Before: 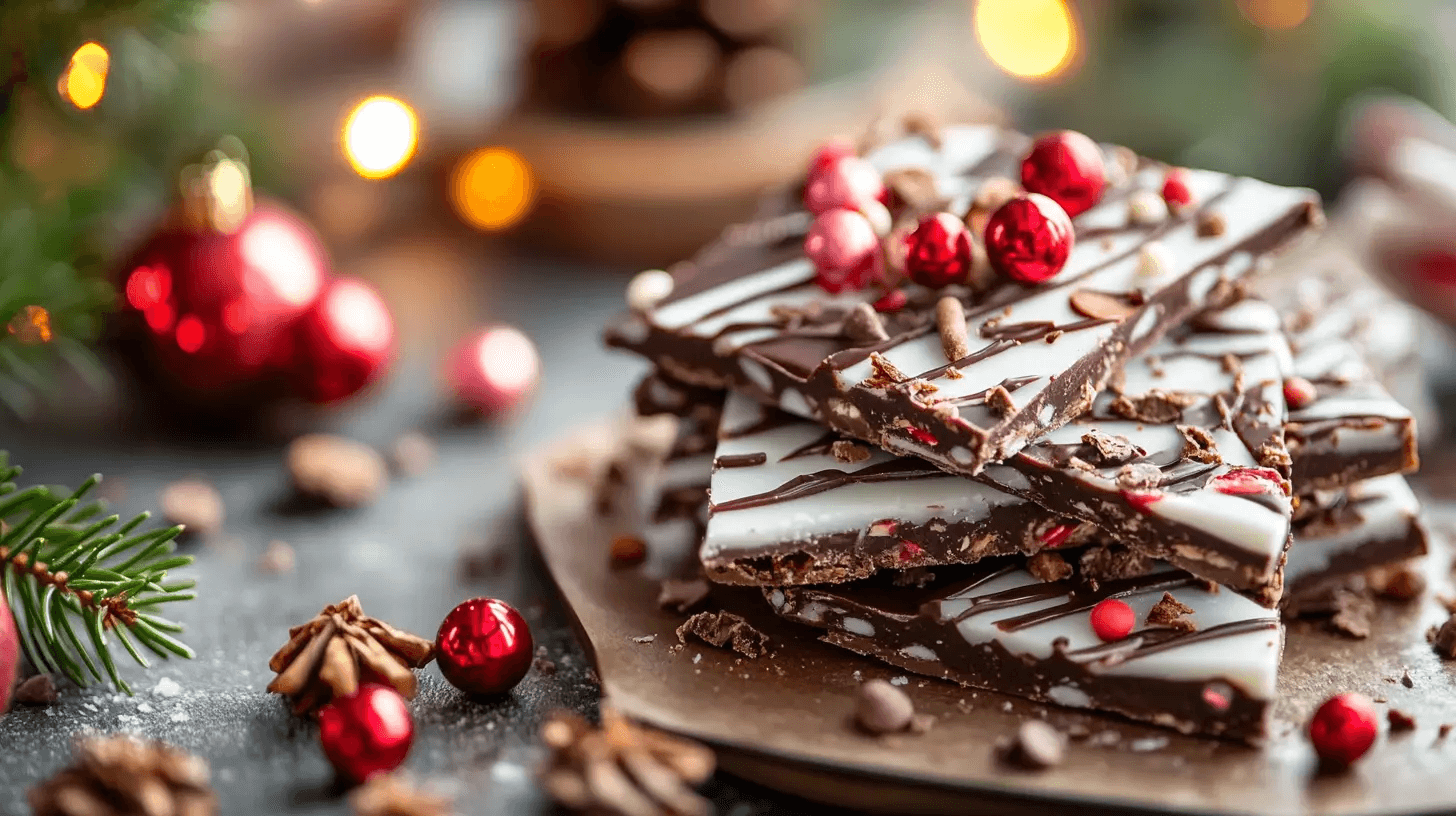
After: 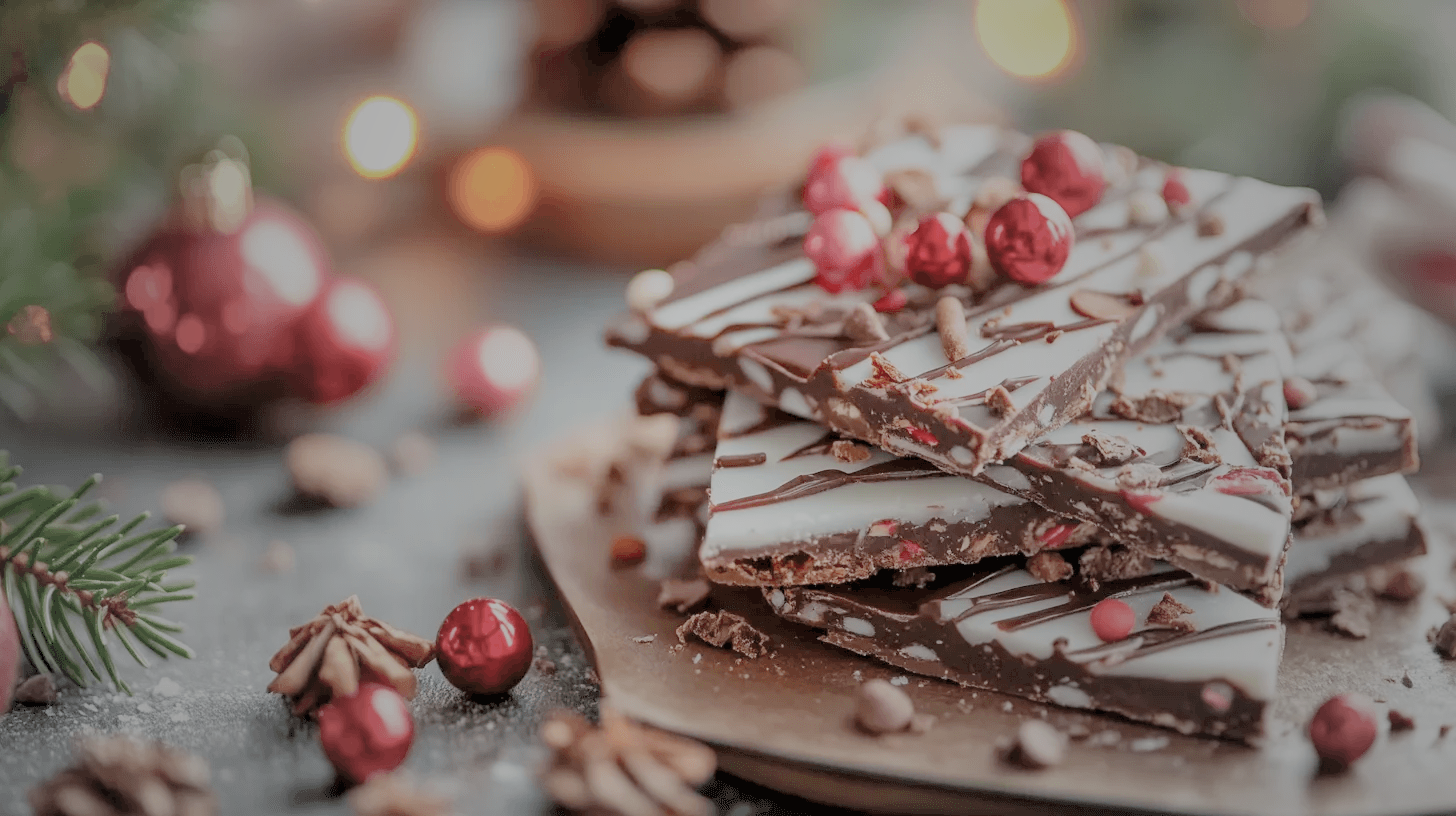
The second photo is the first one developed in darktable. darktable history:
filmic rgb: black relative exposure -8.02 EV, white relative exposure 8.06 EV, threshold 3.05 EV, target black luminance 0%, hardness 2.52, latitude 75.88%, contrast 0.547, shadows ↔ highlights balance 0%, iterations of high-quality reconstruction 0, enable highlight reconstruction true
exposure: black level correction 0, exposure 1.015 EV, compensate highlight preservation false
vignetting: fall-off start 16.21%, fall-off radius 99.11%, brightness -0.266, width/height ratio 0.723, unbound false
